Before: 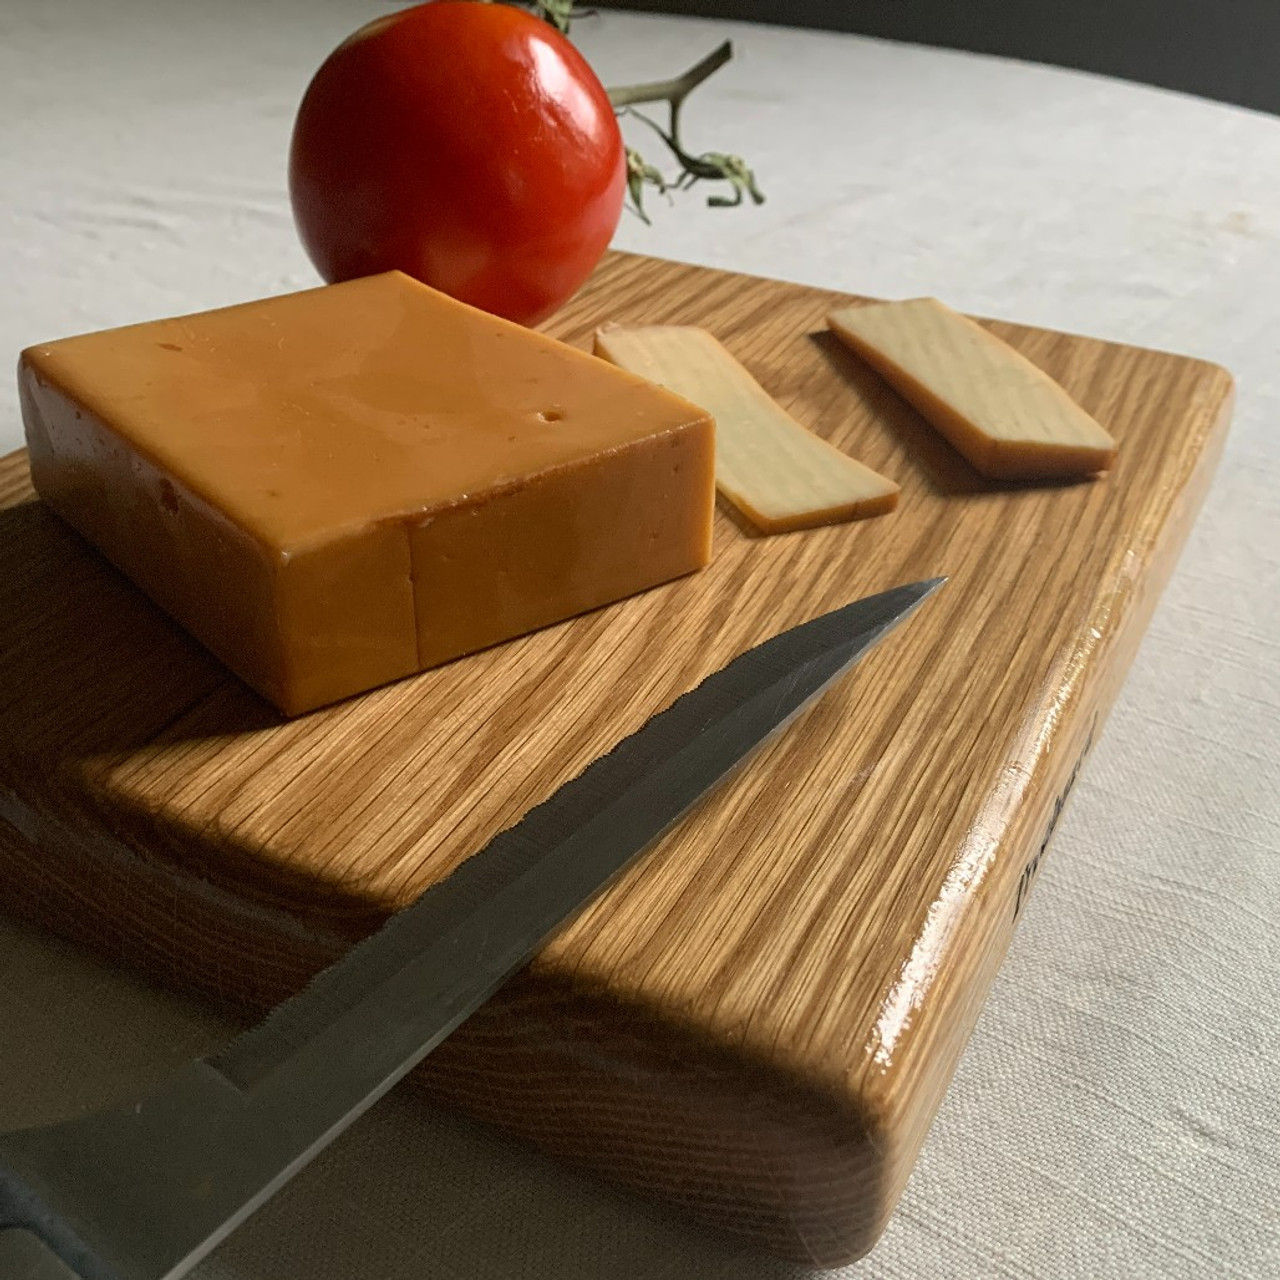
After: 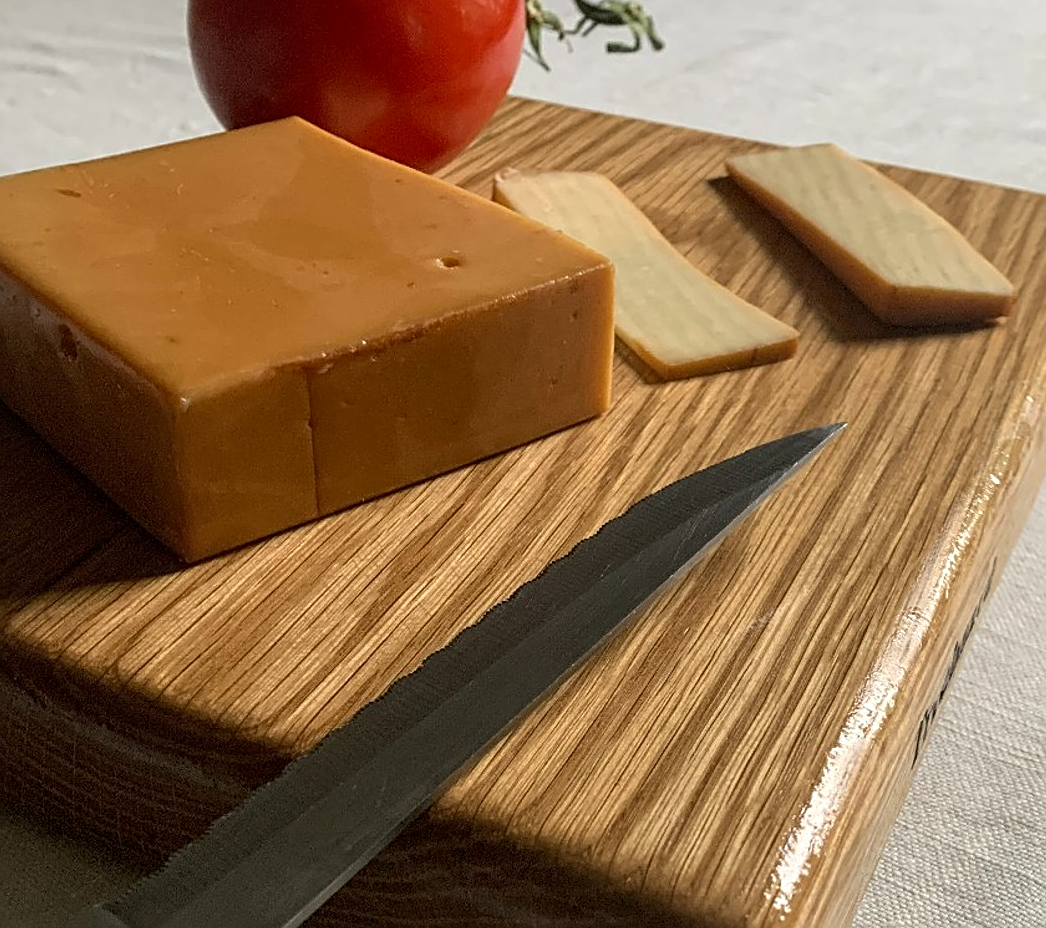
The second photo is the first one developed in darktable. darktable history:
local contrast: on, module defaults
crop: left 7.897%, top 12.074%, right 10.332%, bottom 15.414%
sharpen: on, module defaults
